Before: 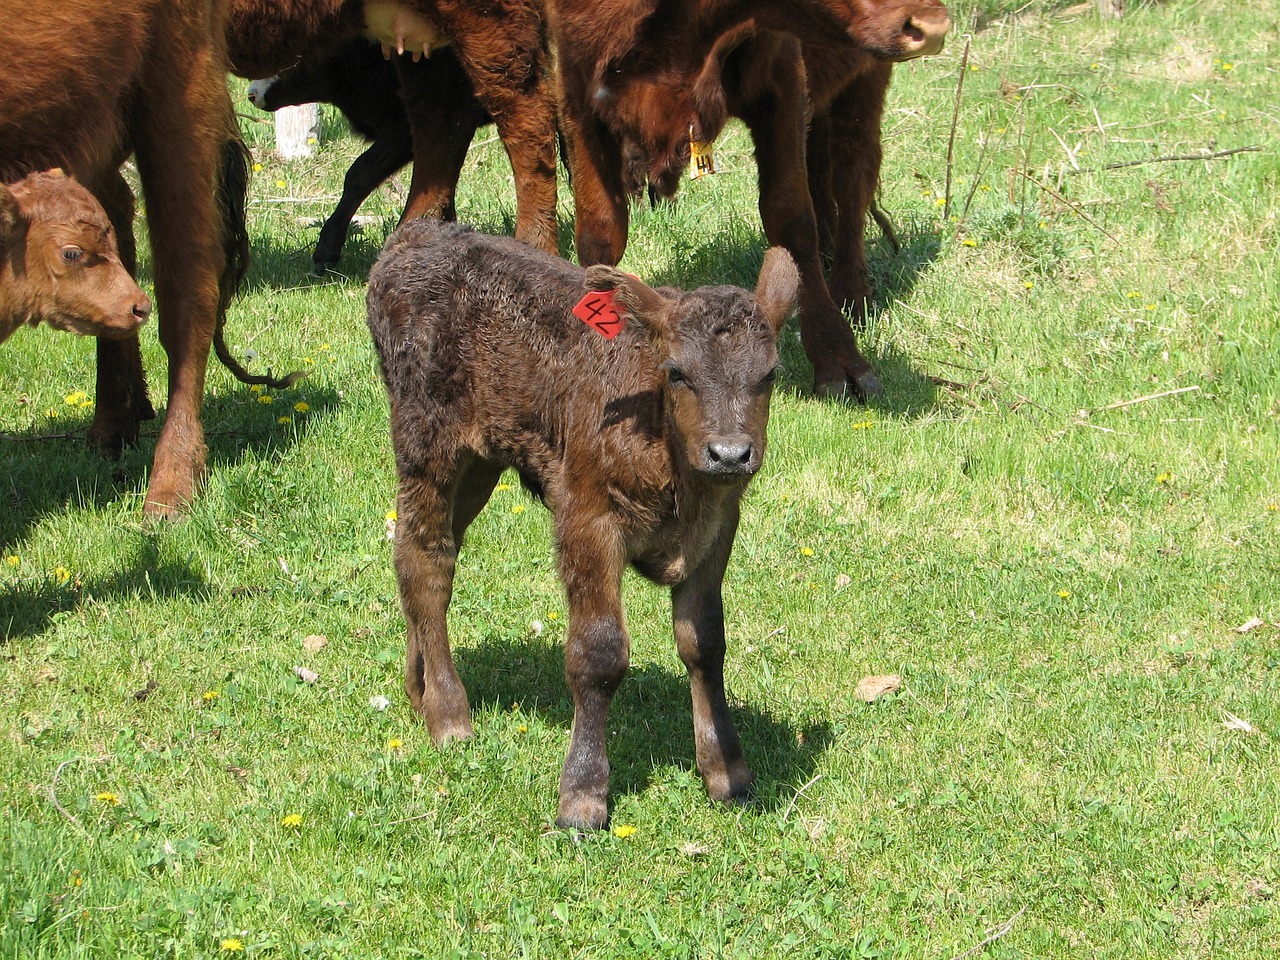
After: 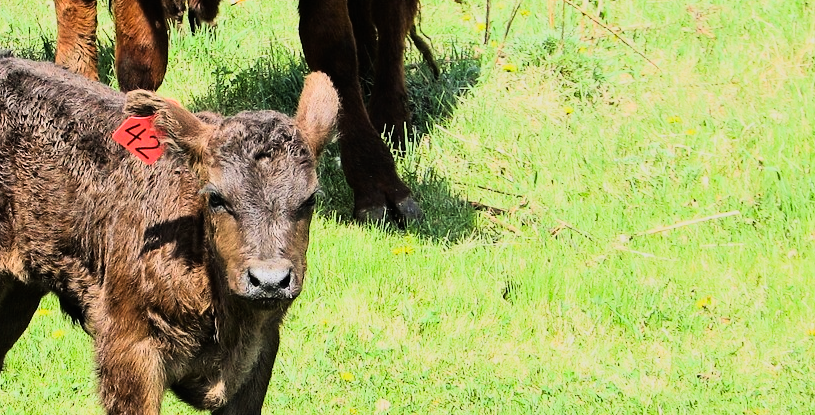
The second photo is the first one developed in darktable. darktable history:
crop: left 36.005%, top 18.293%, right 0.31%, bottom 38.444%
shadows and highlights: radius 121.13, shadows 21.4, white point adjustment -9.72, highlights -14.39, soften with gaussian
exposure: exposure -0.01 EV, compensate highlight preservation false
rgb curve: curves: ch0 [(0, 0) (0.21, 0.15) (0.24, 0.21) (0.5, 0.75) (0.75, 0.96) (0.89, 0.99) (1, 1)]; ch1 [(0, 0.02) (0.21, 0.13) (0.25, 0.2) (0.5, 0.67) (0.75, 0.9) (0.89, 0.97) (1, 1)]; ch2 [(0, 0.02) (0.21, 0.13) (0.25, 0.2) (0.5, 0.67) (0.75, 0.9) (0.89, 0.97) (1, 1)], compensate middle gray true
